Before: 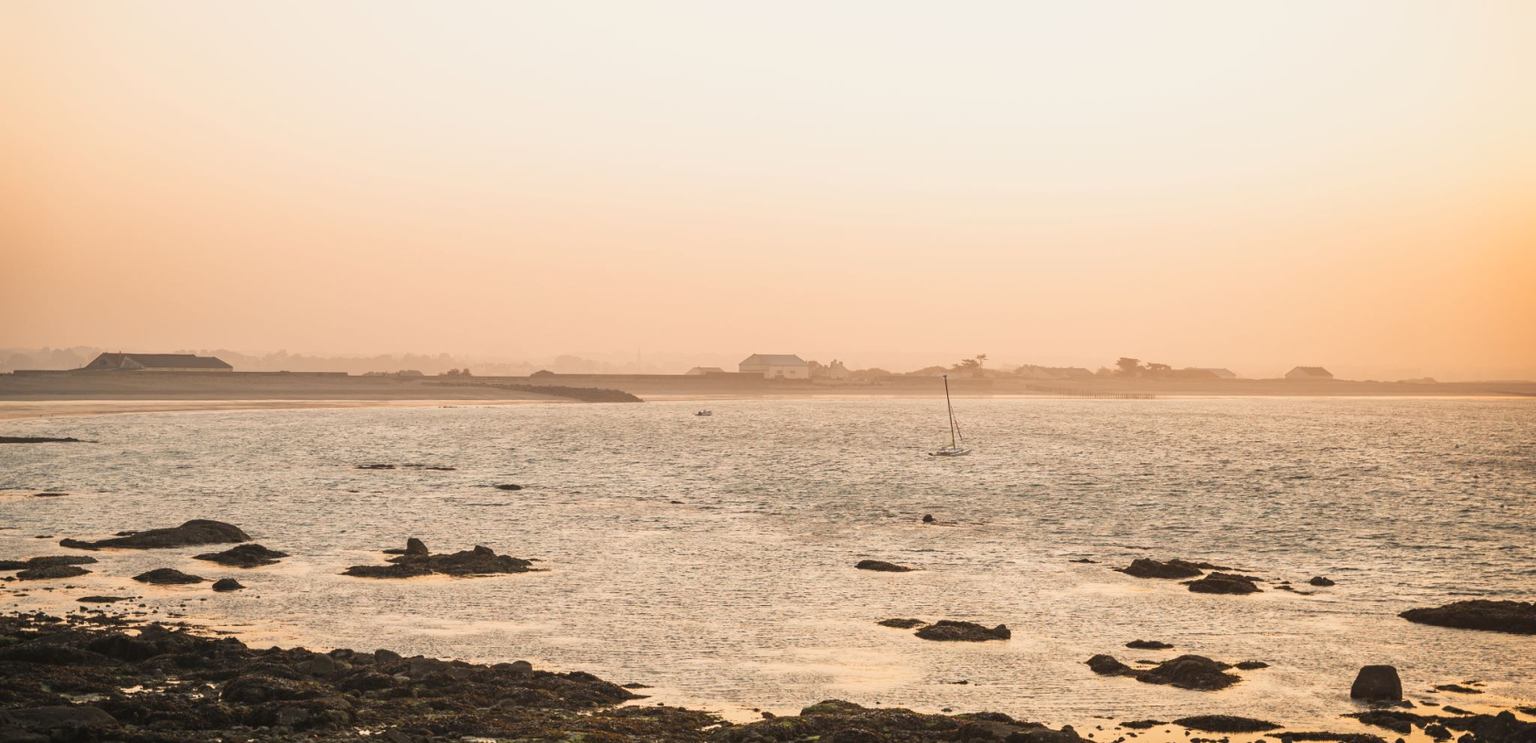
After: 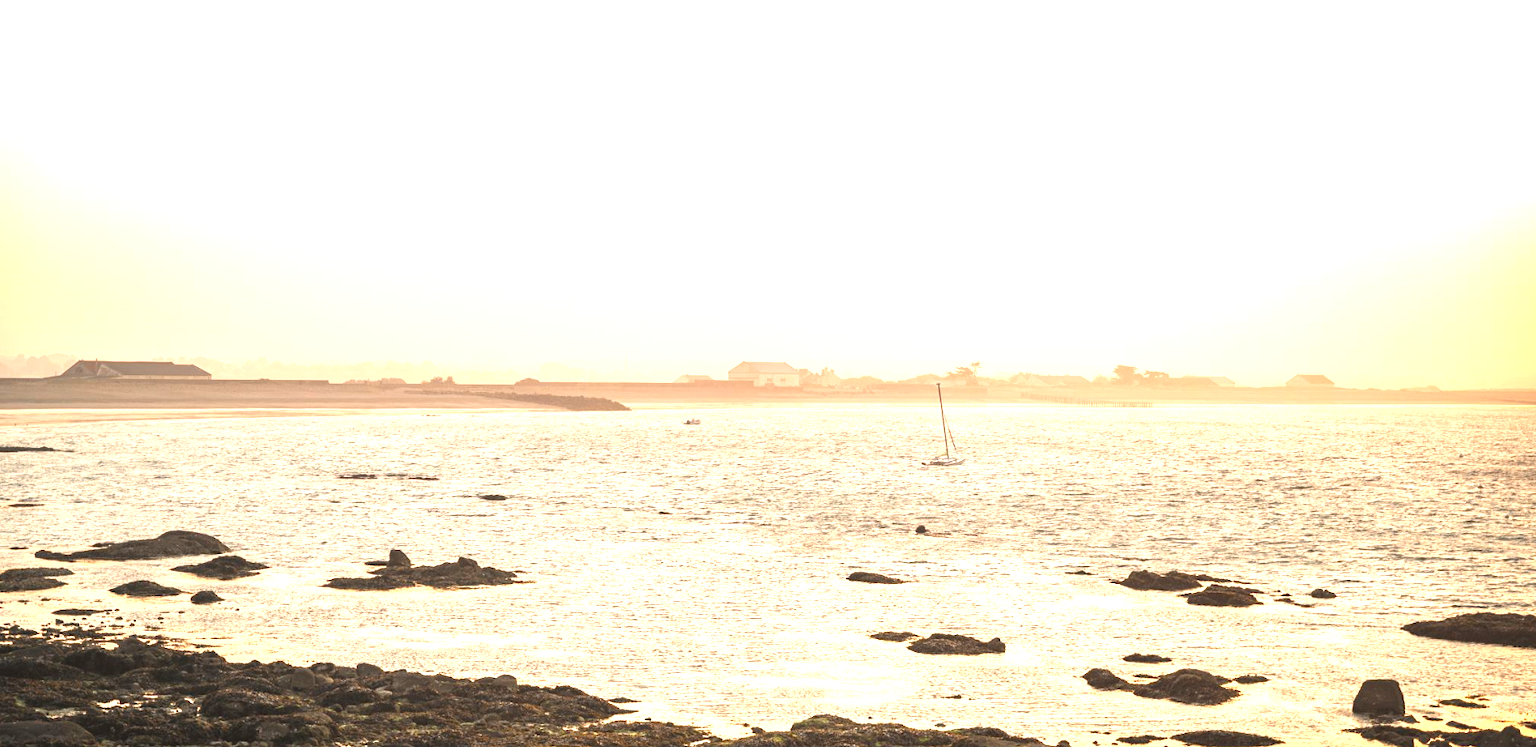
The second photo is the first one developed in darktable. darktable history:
exposure: black level correction 0, exposure 1.282 EV, compensate highlight preservation false
crop: left 1.715%, right 0.285%, bottom 1.475%
